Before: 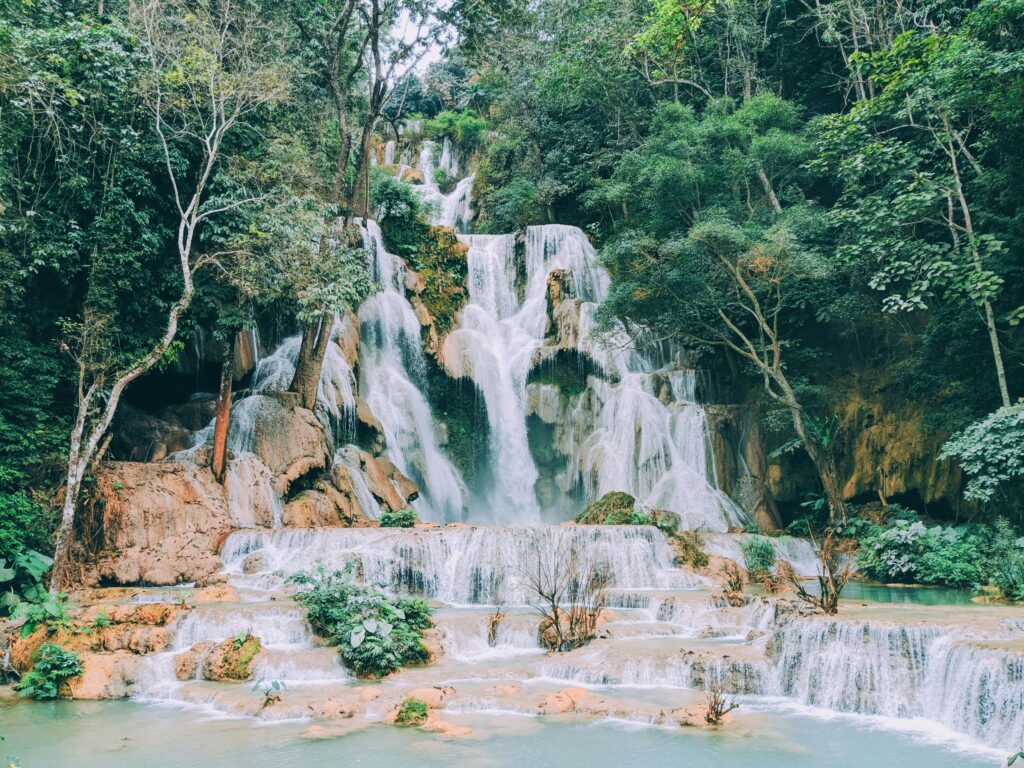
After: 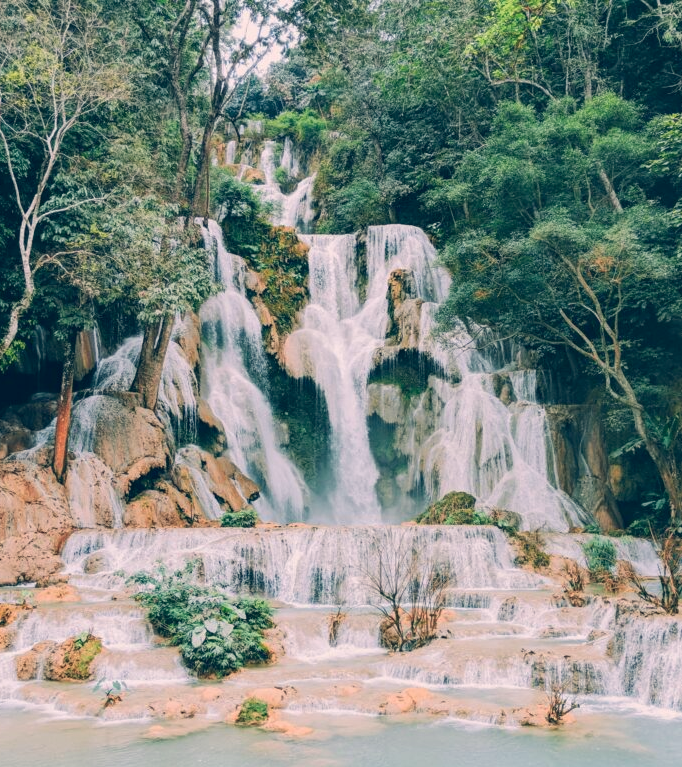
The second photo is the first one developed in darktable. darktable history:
color balance rgb: shadows lift › hue 87.51°, highlights gain › chroma 3.21%, highlights gain › hue 55.1°, global offset › chroma 0.15%, global offset › hue 253.66°, linear chroma grading › global chroma 0.5%
crop and rotate: left 15.546%, right 17.787%
